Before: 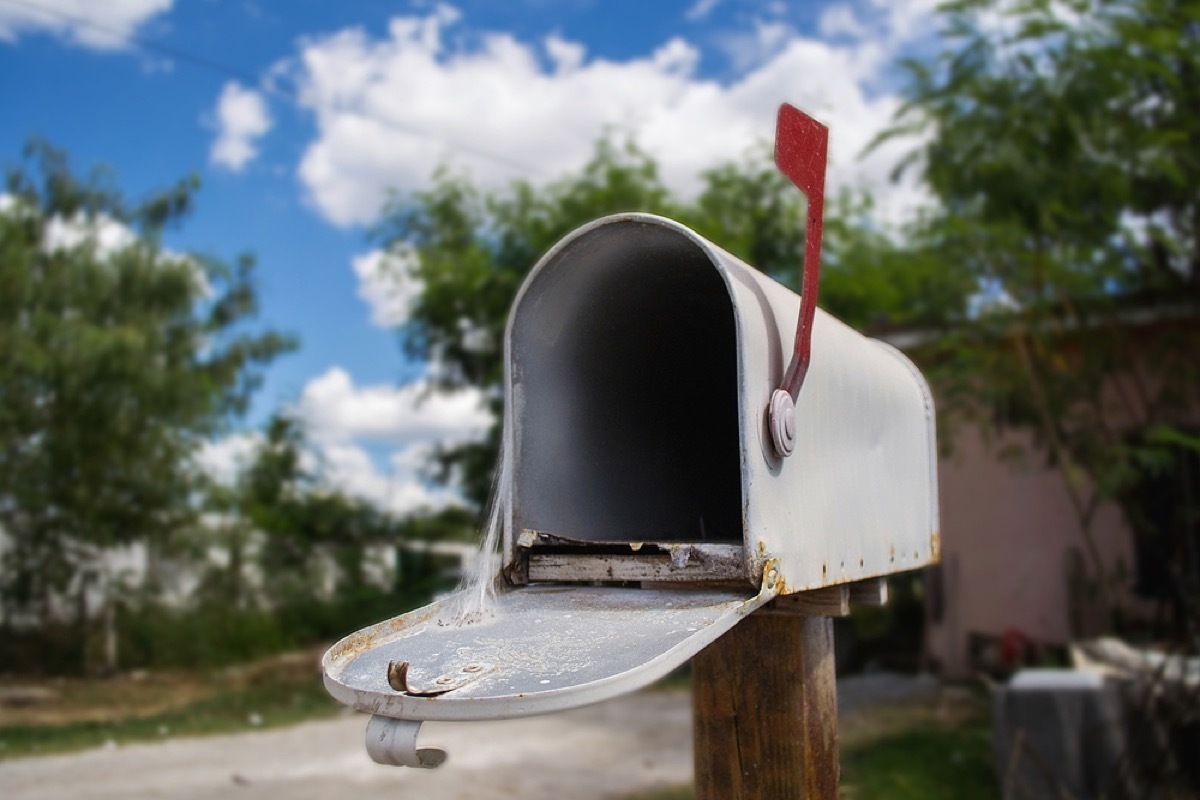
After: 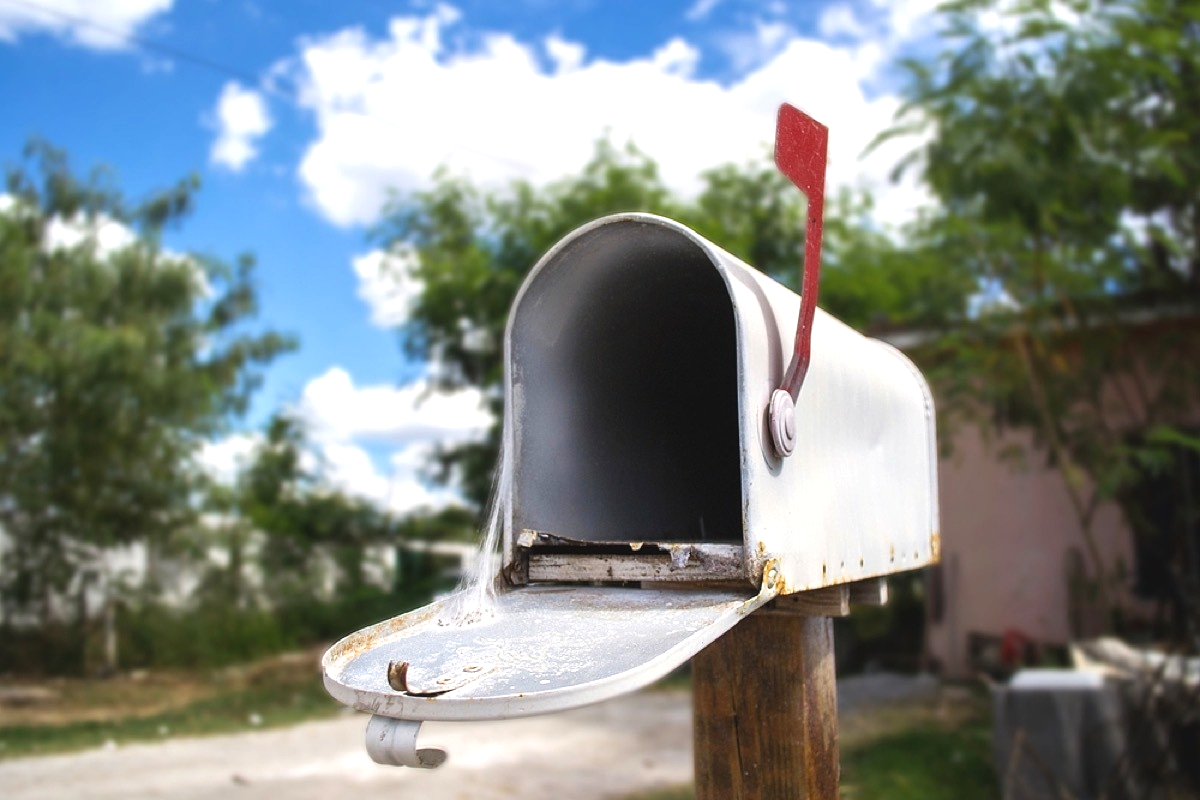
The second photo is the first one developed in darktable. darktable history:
exposure: black level correction -0.002, exposure 0.708 EV, compensate highlight preservation false
